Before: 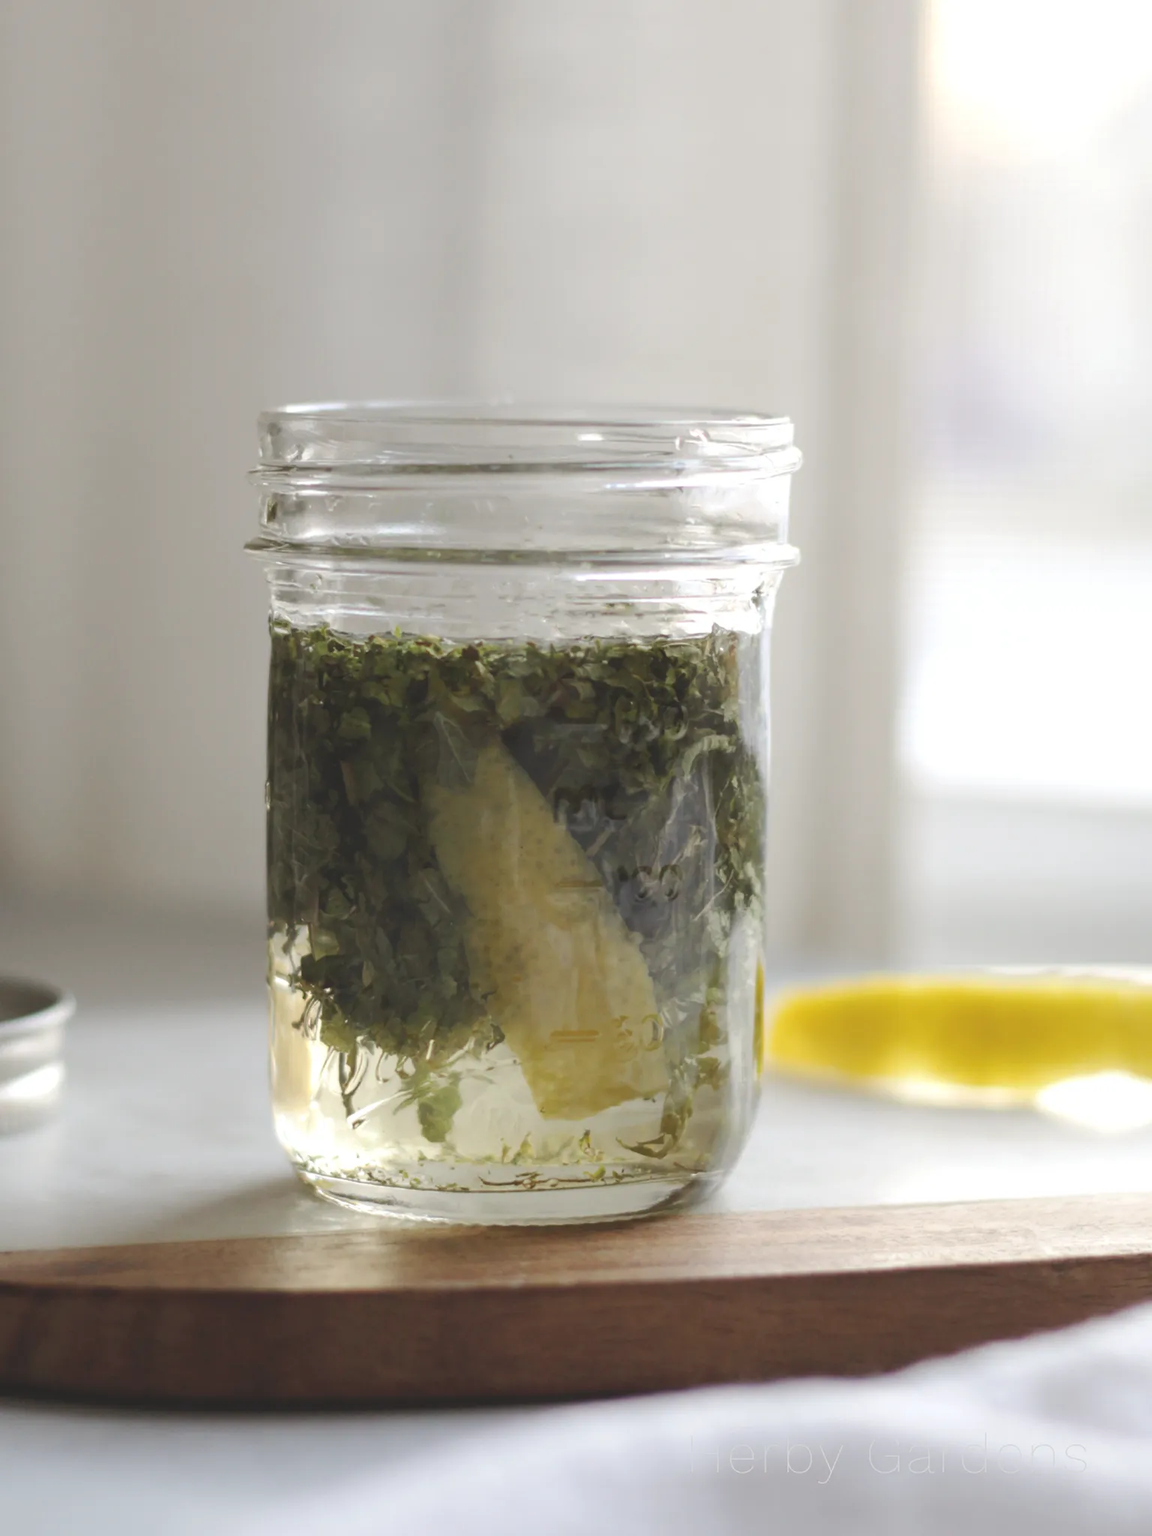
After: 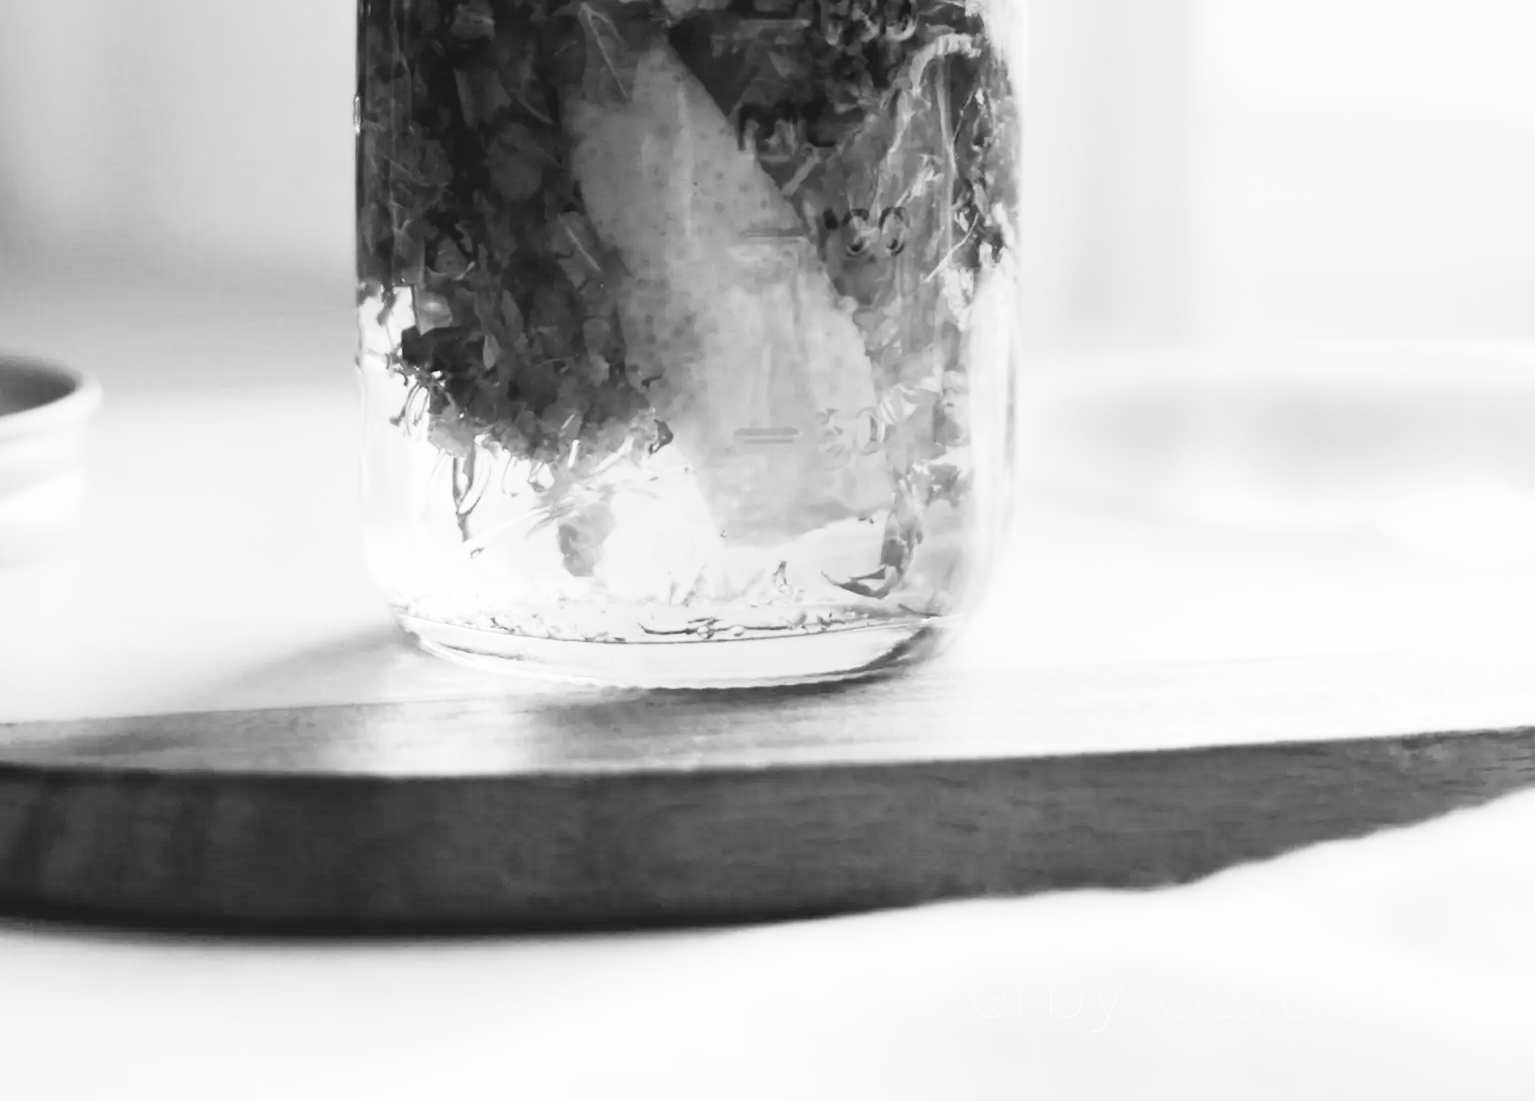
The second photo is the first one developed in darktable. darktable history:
contrast brightness saturation: brightness 0.15
crop and rotate: top 46.237%
monochrome: a 16.01, b -2.65, highlights 0.52
rgb curve: curves: ch0 [(0, 0) (0.21, 0.15) (0.24, 0.21) (0.5, 0.75) (0.75, 0.96) (0.89, 0.99) (1, 1)]; ch1 [(0, 0.02) (0.21, 0.13) (0.25, 0.2) (0.5, 0.67) (0.75, 0.9) (0.89, 0.97) (1, 1)]; ch2 [(0, 0.02) (0.21, 0.13) (0.25, 0.2) (0.5, 0.67) (0.75, 0.9) (0.89, 0.97) (1, 1)], compensate middle gray true
graduated density: on, module defaults
